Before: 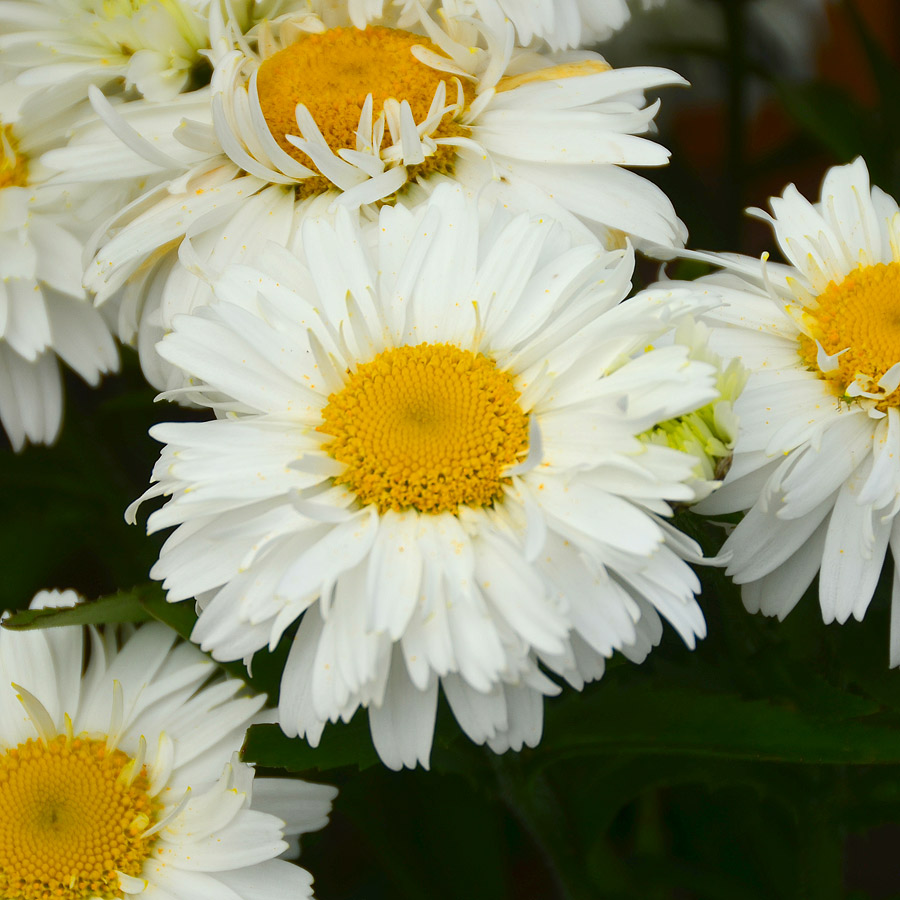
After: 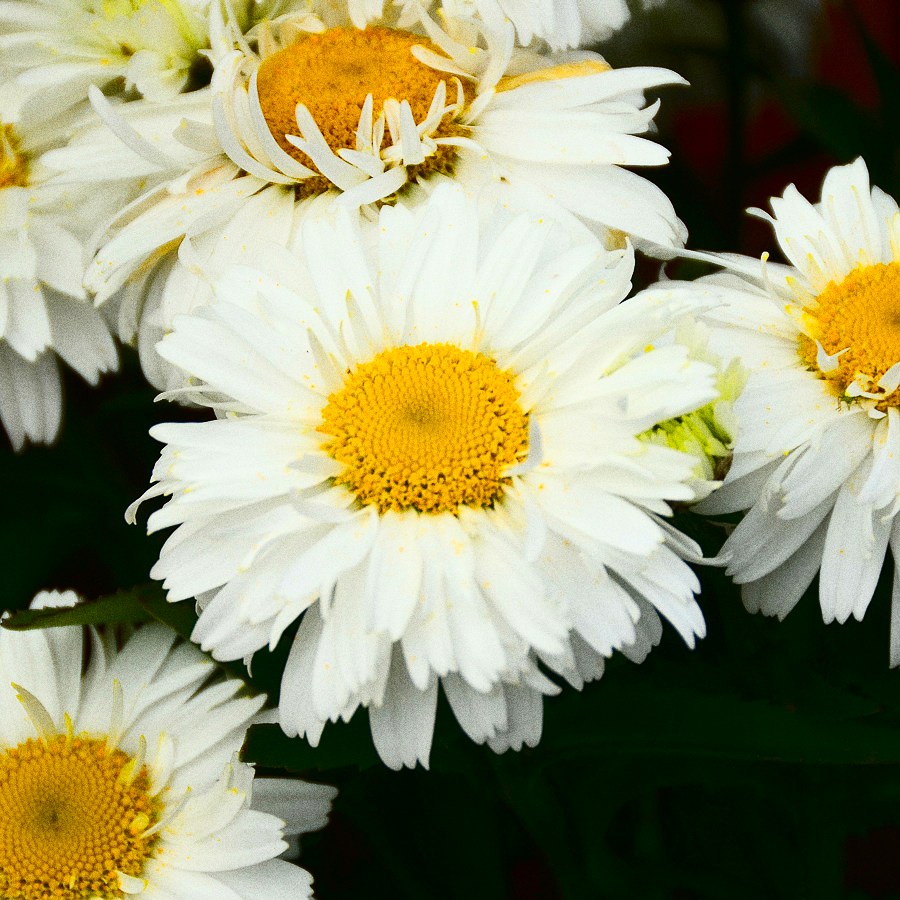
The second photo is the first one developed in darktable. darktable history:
contrast brightness saturation: contrast 0.21, brightness -0.11, saturation 0.21
grain: coarseness 0.09 ISO, strength 40%
shadows and highlights: shadows 0, highlights 40
